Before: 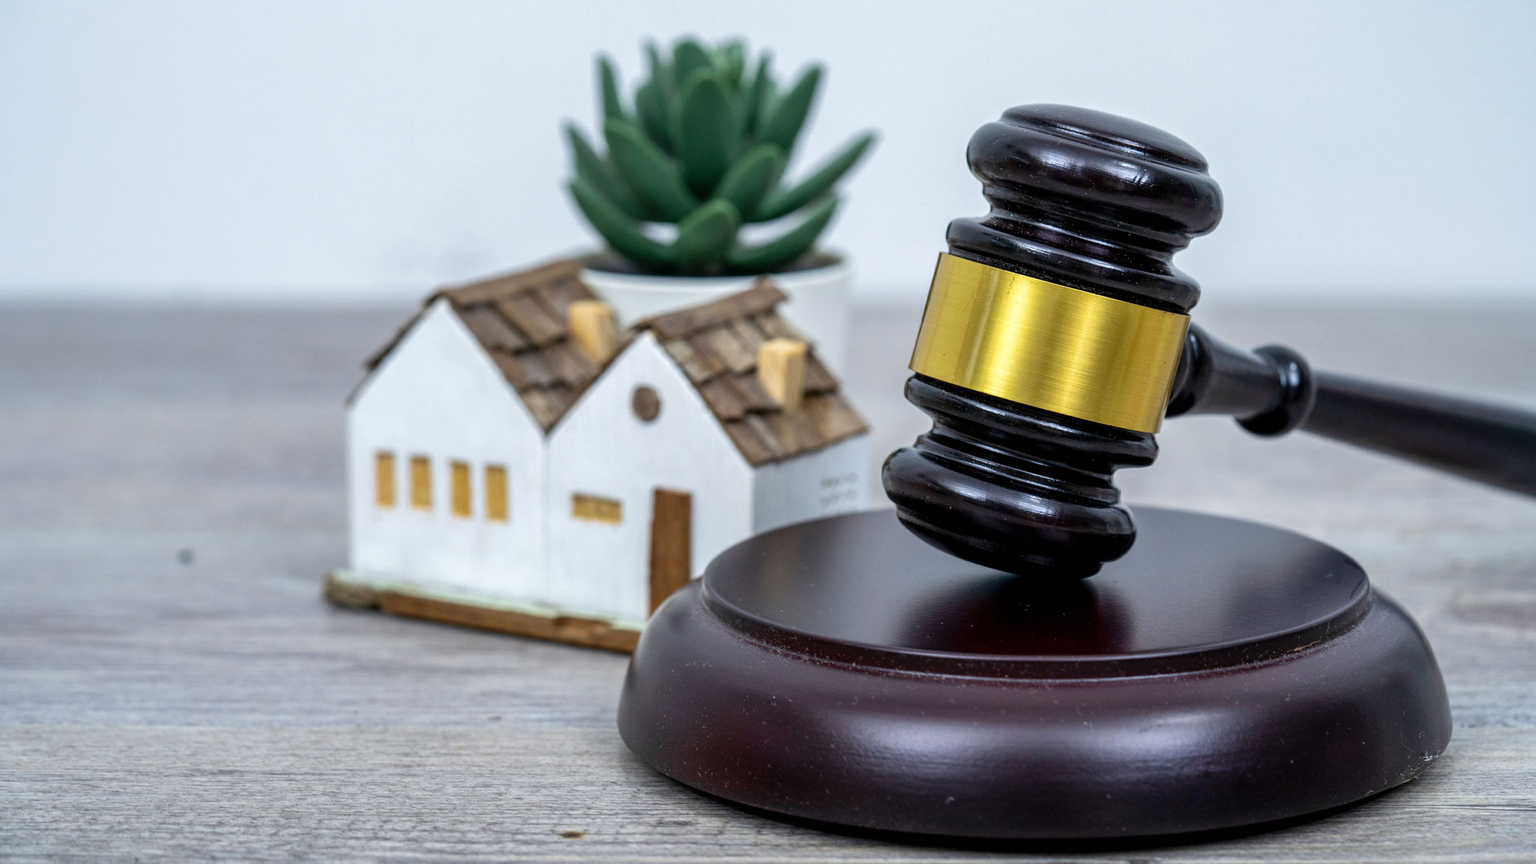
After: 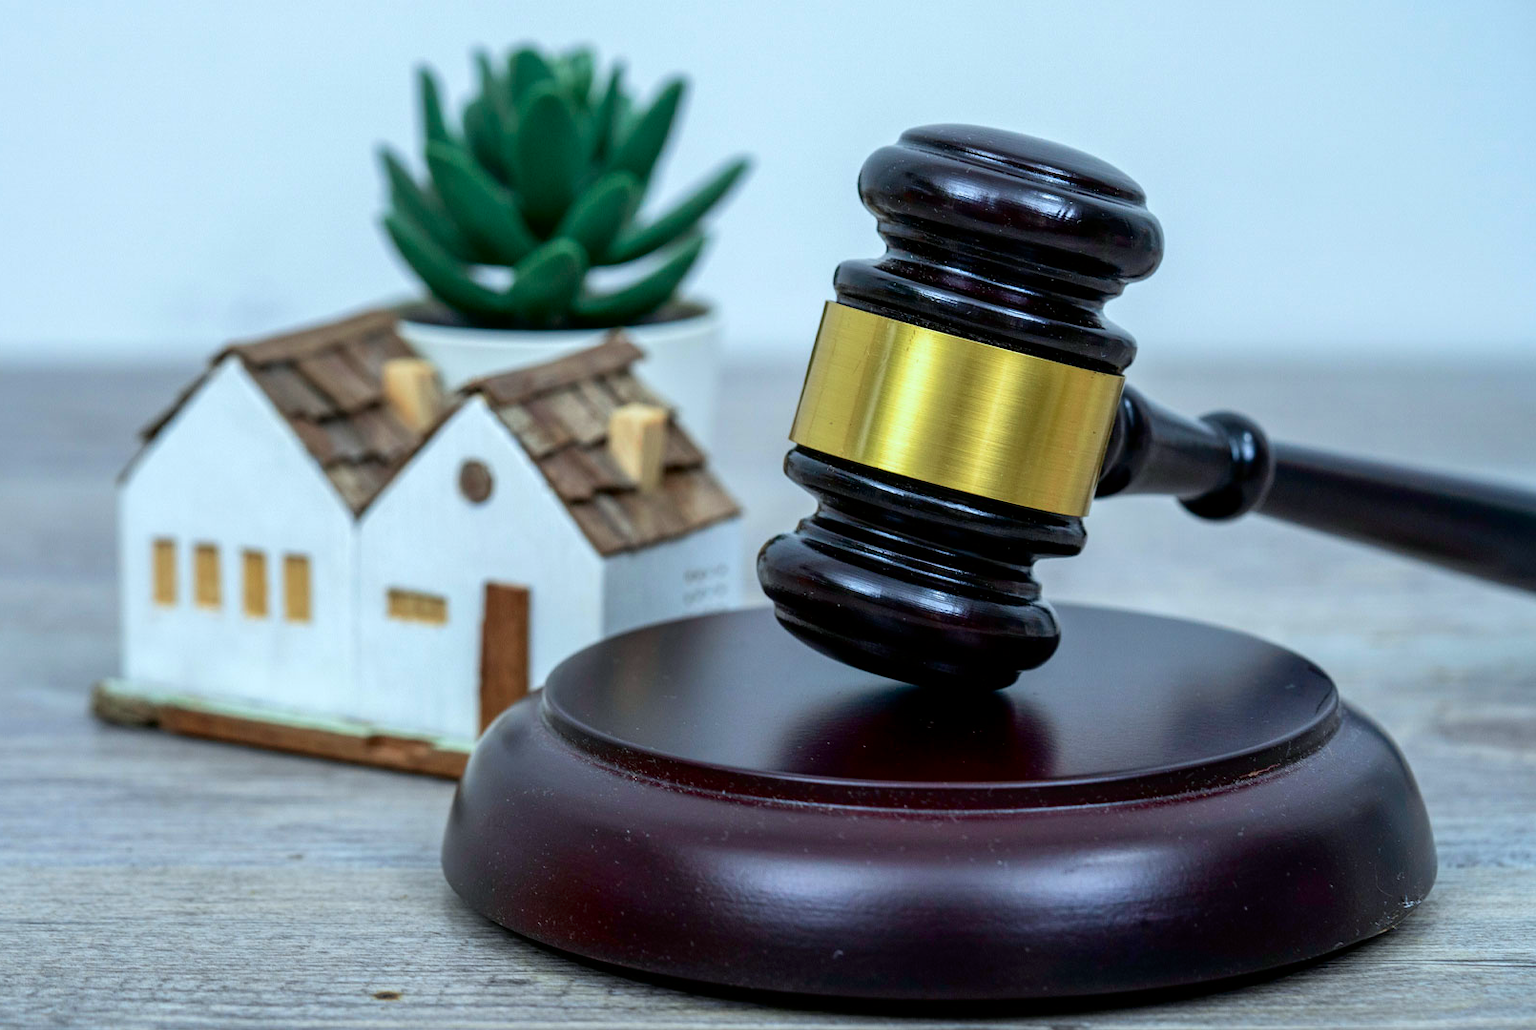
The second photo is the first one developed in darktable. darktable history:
crop: left 16.145%
color calibration: illuminant Planckian (black body), adaptation linear Bradford (ICC v4), x 0.361, y 0.366, temperature 4511.61 K, saturation algorithm version 1 (2020)
tone curve: curves: ch0 [(0, 0) (0.059, 0.027) (0.162, 0.125) (0.304, 0.279) (0.547, 0.532) (0.828, 0.815) (1, 0.983)]; ch1 [(0, 0) (0.23, 0.166) (0.34, 0.298) (0.371, 0.334) (0.435, 0.408) (0.477, 0.469) (0.499, 0.498) (0.529, 0.544) (0.559, 0.587) (0.743, 0.798) (1, 1)]; ch2 [(0, 0) (0.431, 0.414) (0.498, 0.503) (0.524, 0.531) (0.568, 0.567) (0.6, 0.597) (0.643, 0.631) (0.74, 0.721) (1, 1)], color space Lab, independent channels, preserve colors none
